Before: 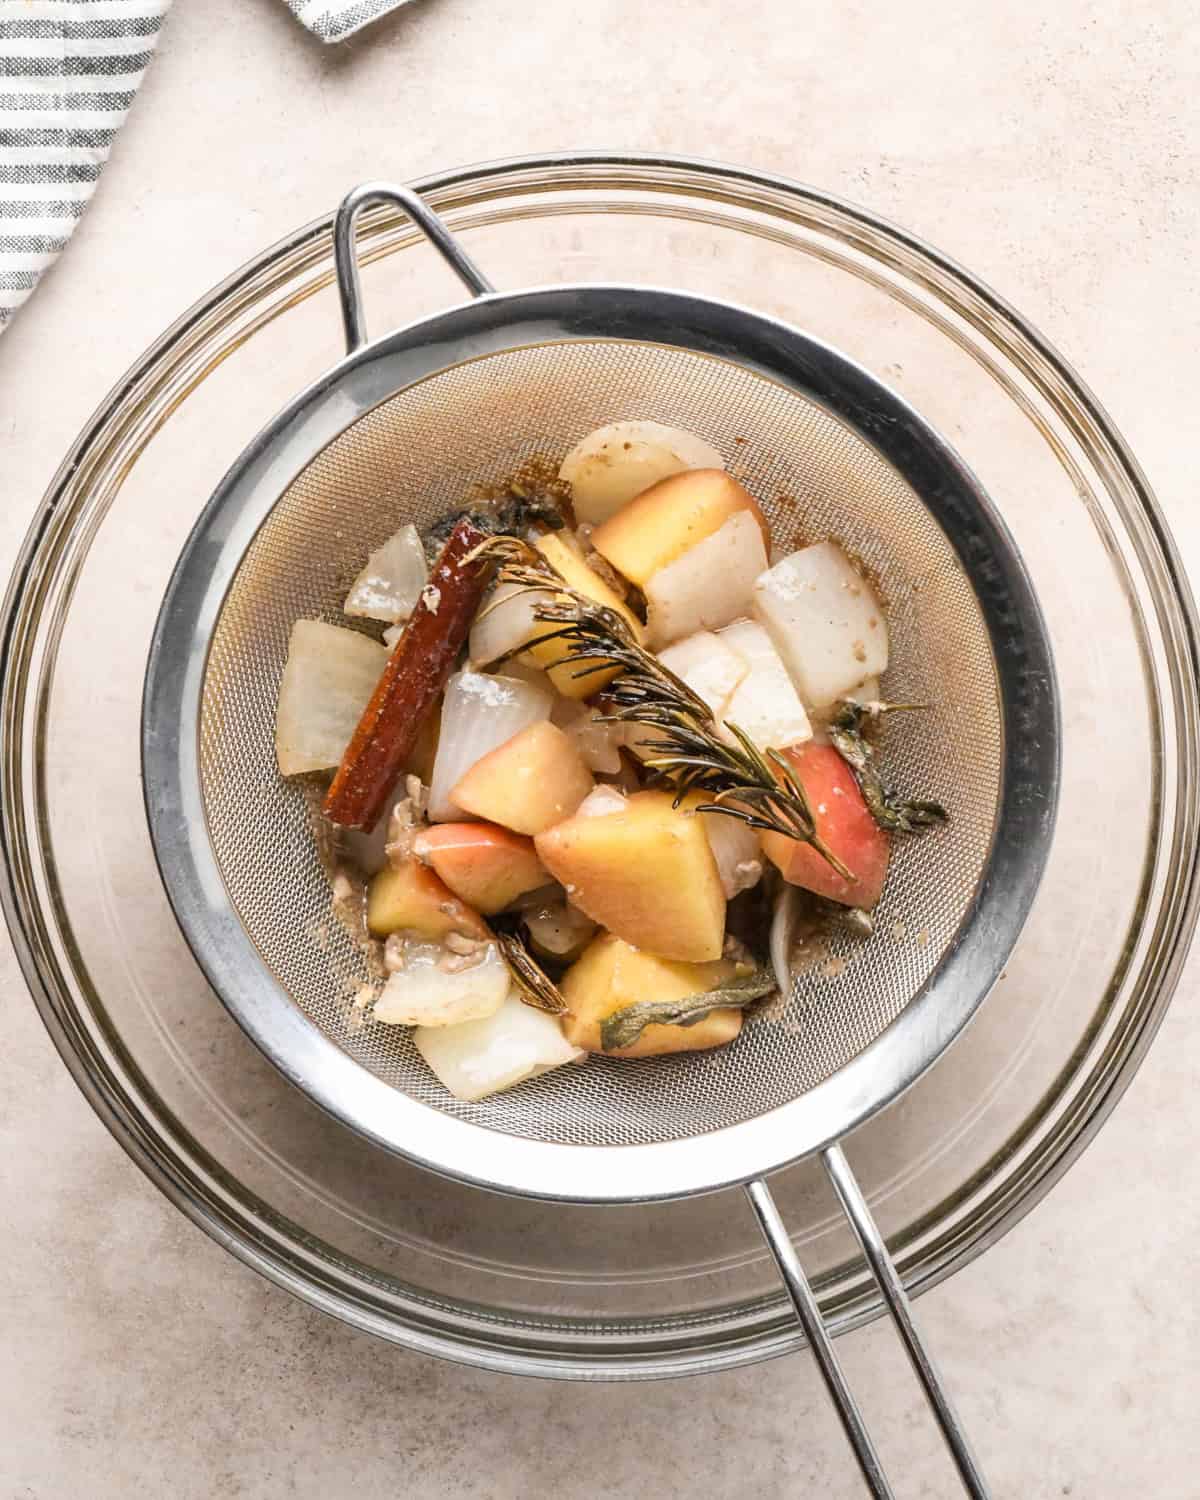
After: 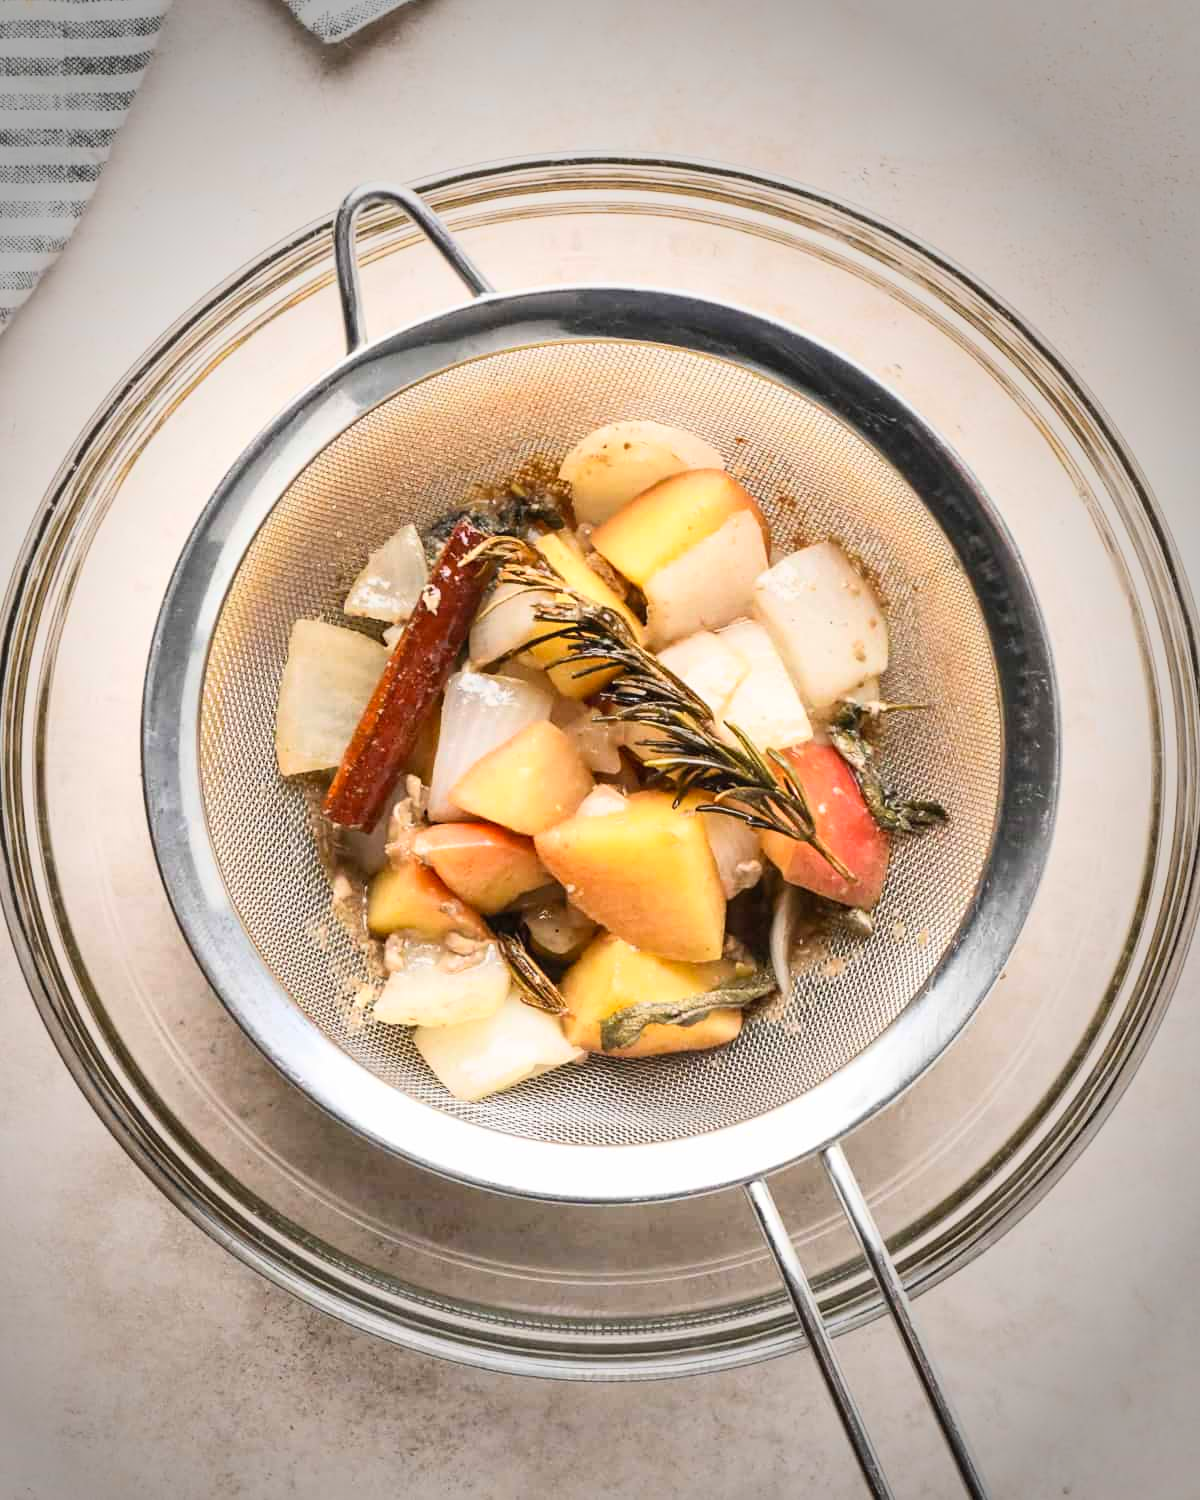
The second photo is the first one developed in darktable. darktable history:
vignetting: fall-off start 64.33%, brightness -0.586, saturation -0.11, center (-0.077, 0.064), width/height ratio 0.886
contrast brightness saturation: contrast 0.199, brightness 0.158, saturation 0.227
